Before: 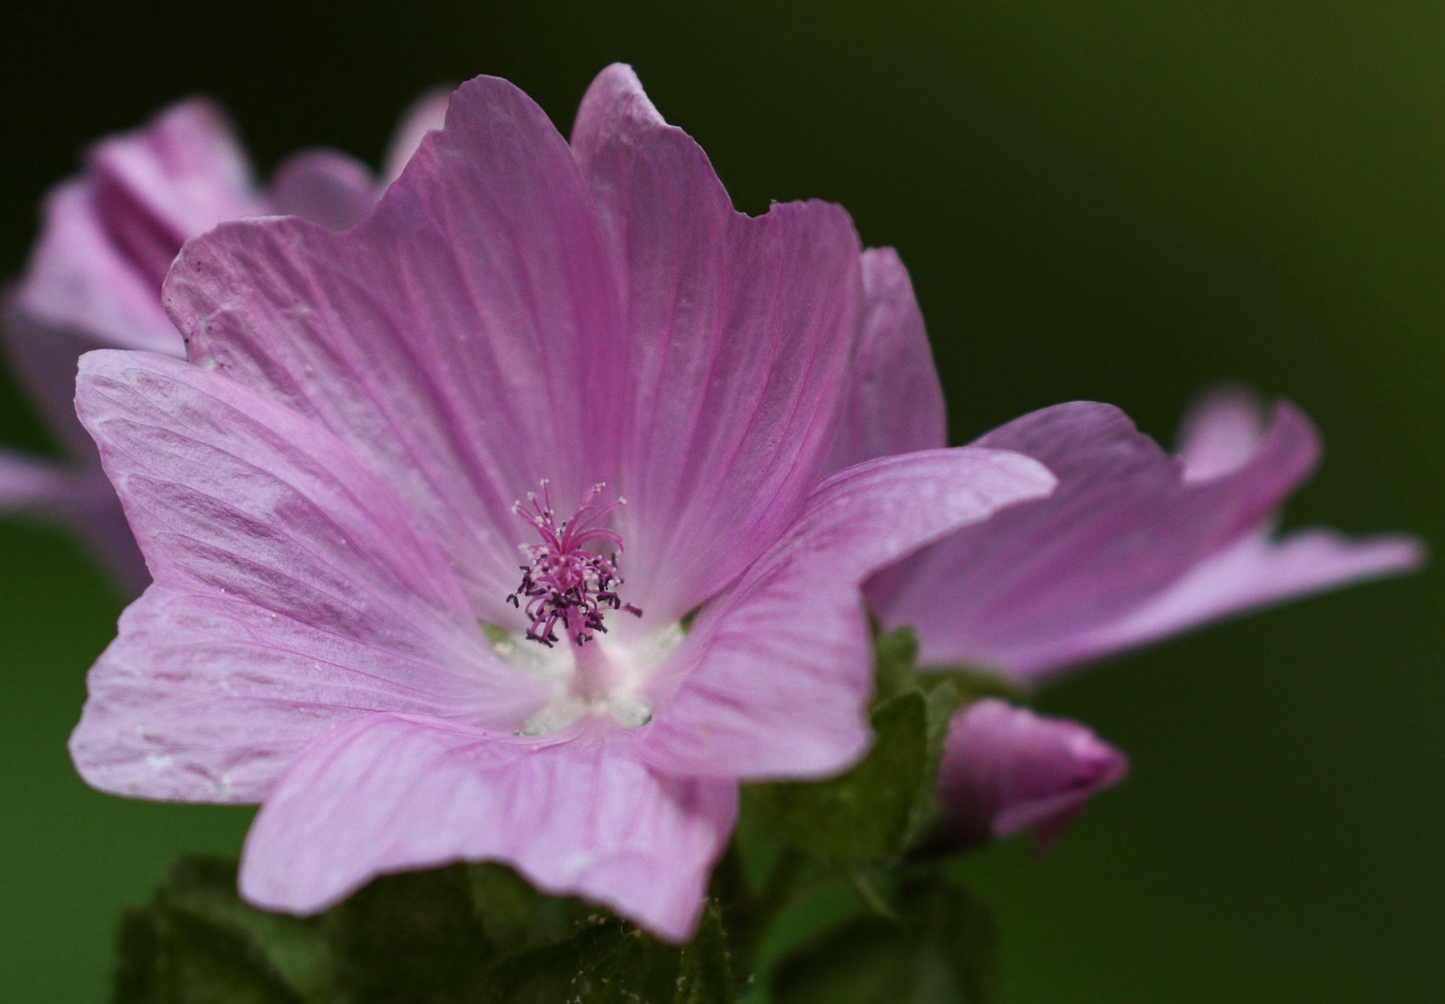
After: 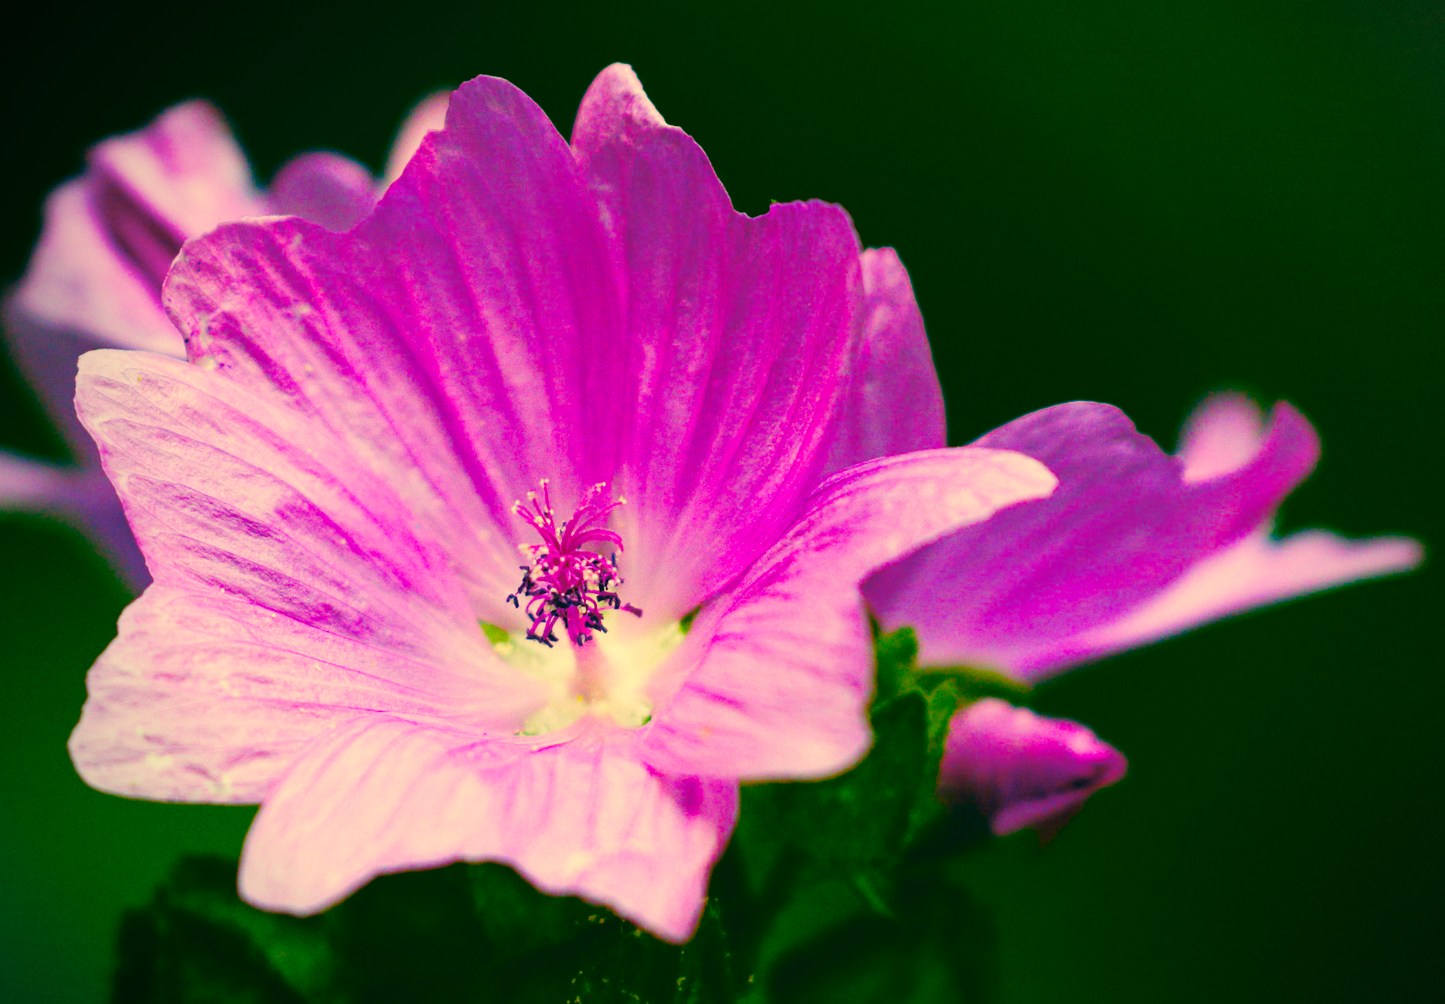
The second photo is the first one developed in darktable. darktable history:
base curve: curves: ch0 [(0, 0) (0.028, 0.03) (0.121, 0.232) (0.46, 0.748) (0.859, 0.968) (1, 1)], preserve colors none
vignetting: fall-off start 75.58%, width/height ratio 1.079
color correction: highlights a* 2.02, highlights b* 34.05, shadows a* -36.02, shadows b* -5.32
color balance rgb: highlights gain › chroma 3.059%, highlights gain › hue 76.23°, linear chroma grading › global chroma 41.399%, perceptual saturation grading › global saturation 34.908%, perceptual saturation grading › highlights -29.806%, perceptual saturation grading › shadows 35.086%, global vibrance 45.825%
